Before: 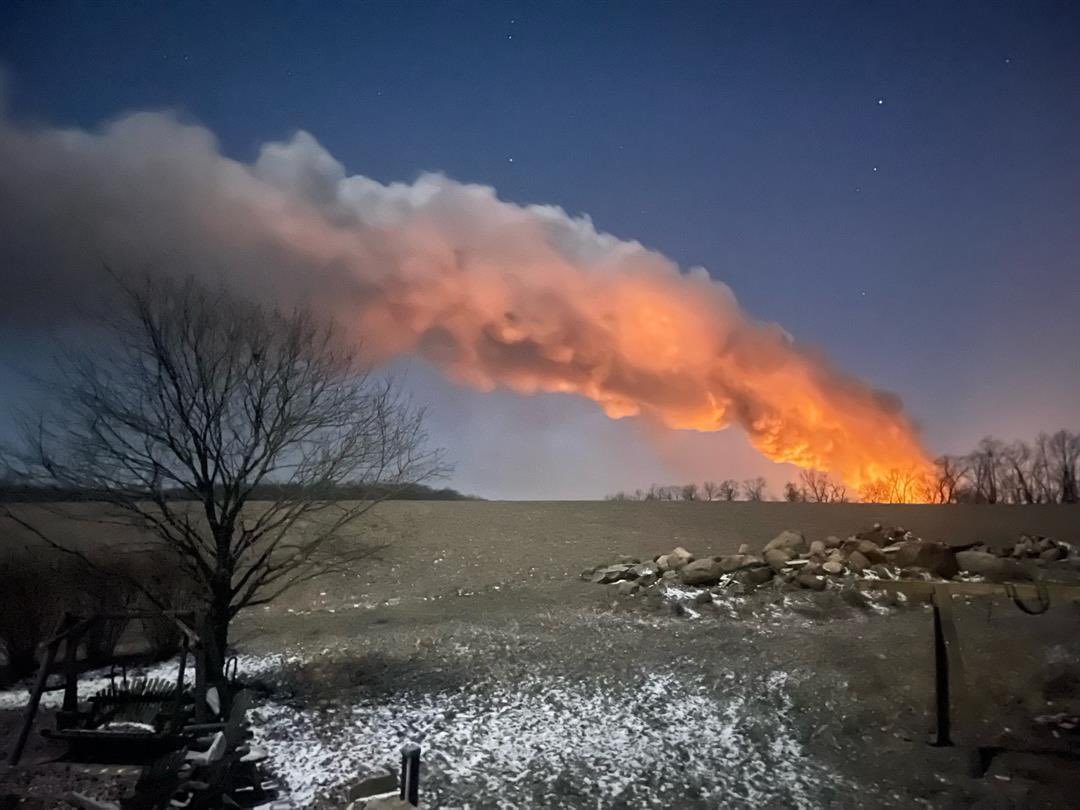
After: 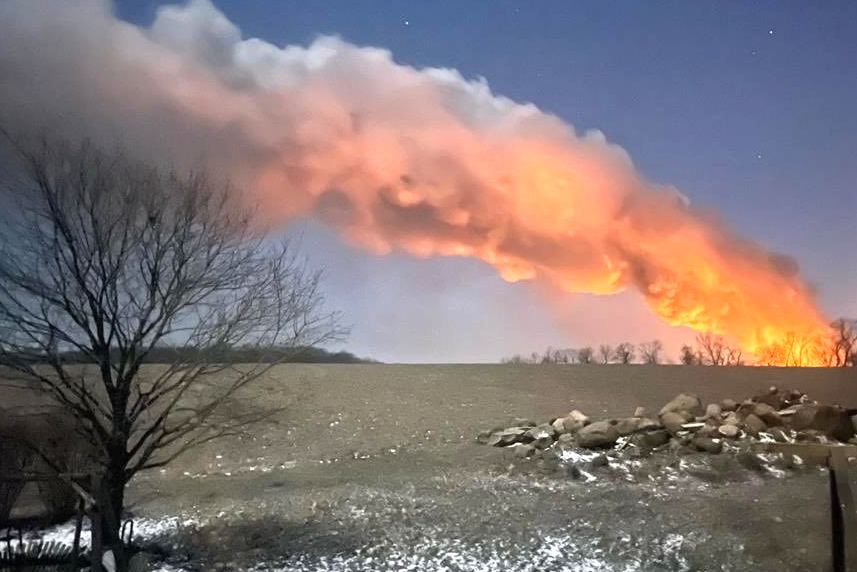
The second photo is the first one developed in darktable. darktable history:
exposure: black level correction 0, exposure 0.7 EV, compensate exposure bias true, compensate highlight preservation false
crop: left 9.712%, top 16.928%, right 10.845%, bottom 12.332%
